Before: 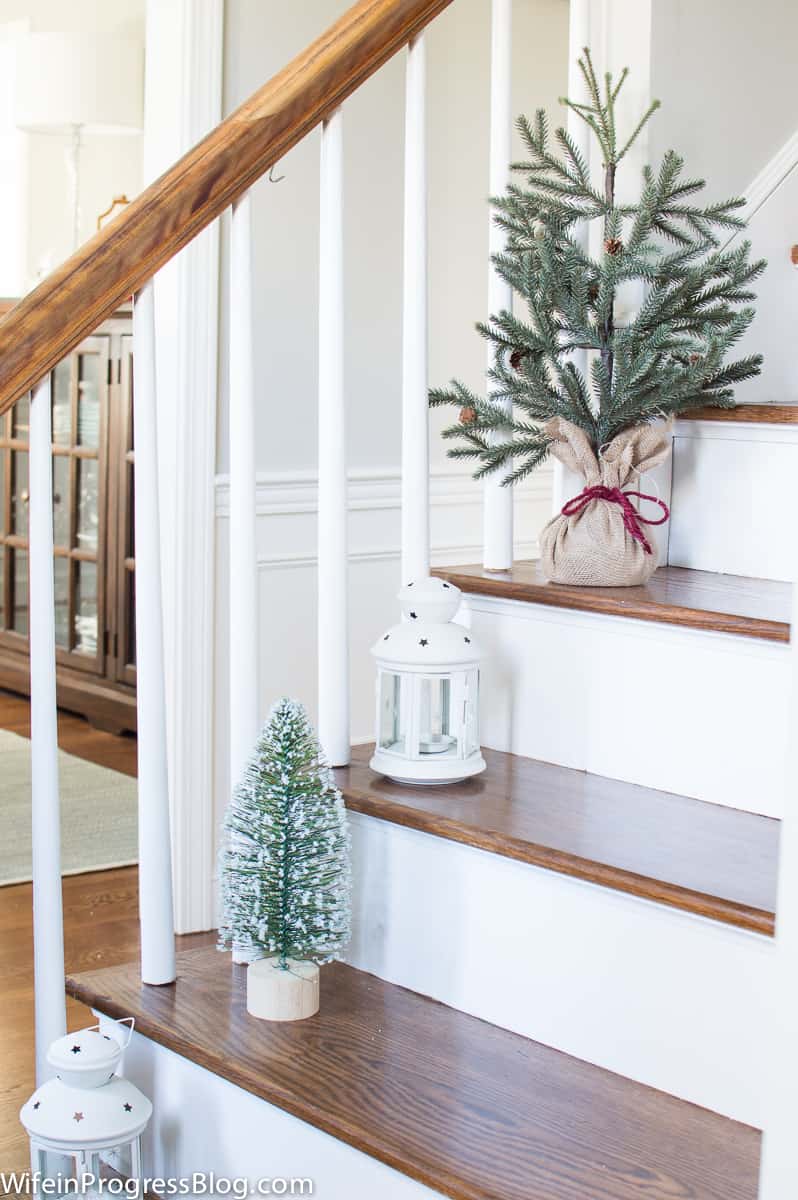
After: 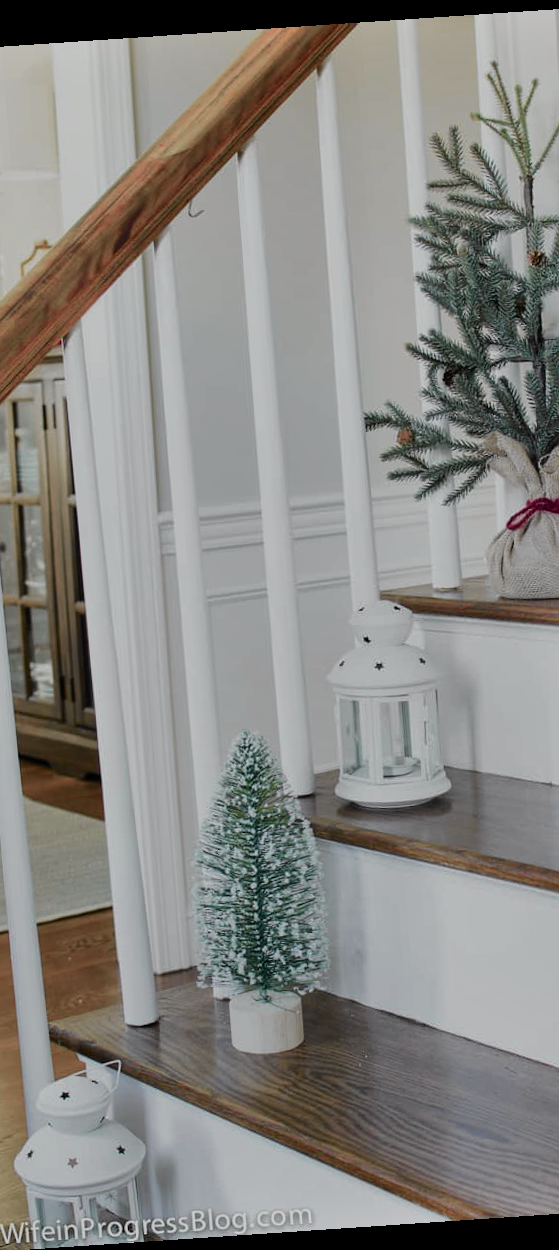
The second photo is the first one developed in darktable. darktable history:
crop: left 10.644%, right 26.528%
base curve: curves: ch0 [(0, 0) (0.495, 0.917) (1, 1)], preserve colors none
rotate and perspective: rotation -4.2°, shear 0.006, automatic cropping off
tone curve: curves: ch0 [(0, 0) (0.058, 0.037) (0.214, 0.183) (0.304, 0.288) (0.561, 0.554) (0.687, 0.677) (0.768, 0.768) (0.858, 0.861) (0.987, 0.945)]; ch1 [(0, 0) (0.172, 0.123) (0.312, 0.296) (0.432, 0.448) (0.471, 0.469) (0.502, 0.5) (0.521, 0.505) (0.565, 0.569) (0.663, 0.663) (0.703, 0.721) (0.857, 0.917) (1, 1)]; ch2 [(0, 0) (0.411, 0.424) (0.485, 0.497) (0.502, 0.5) (0.517, 0.511) (0.556, 0.562) (0.626, 0.594) (0.709, 0.661) (1, 1)], color space Lab, independent channels, preserve colors none
exposure: exposure -2.002 EV, compensate highlight preservation false
shadows and highlights: soften with gaussian
